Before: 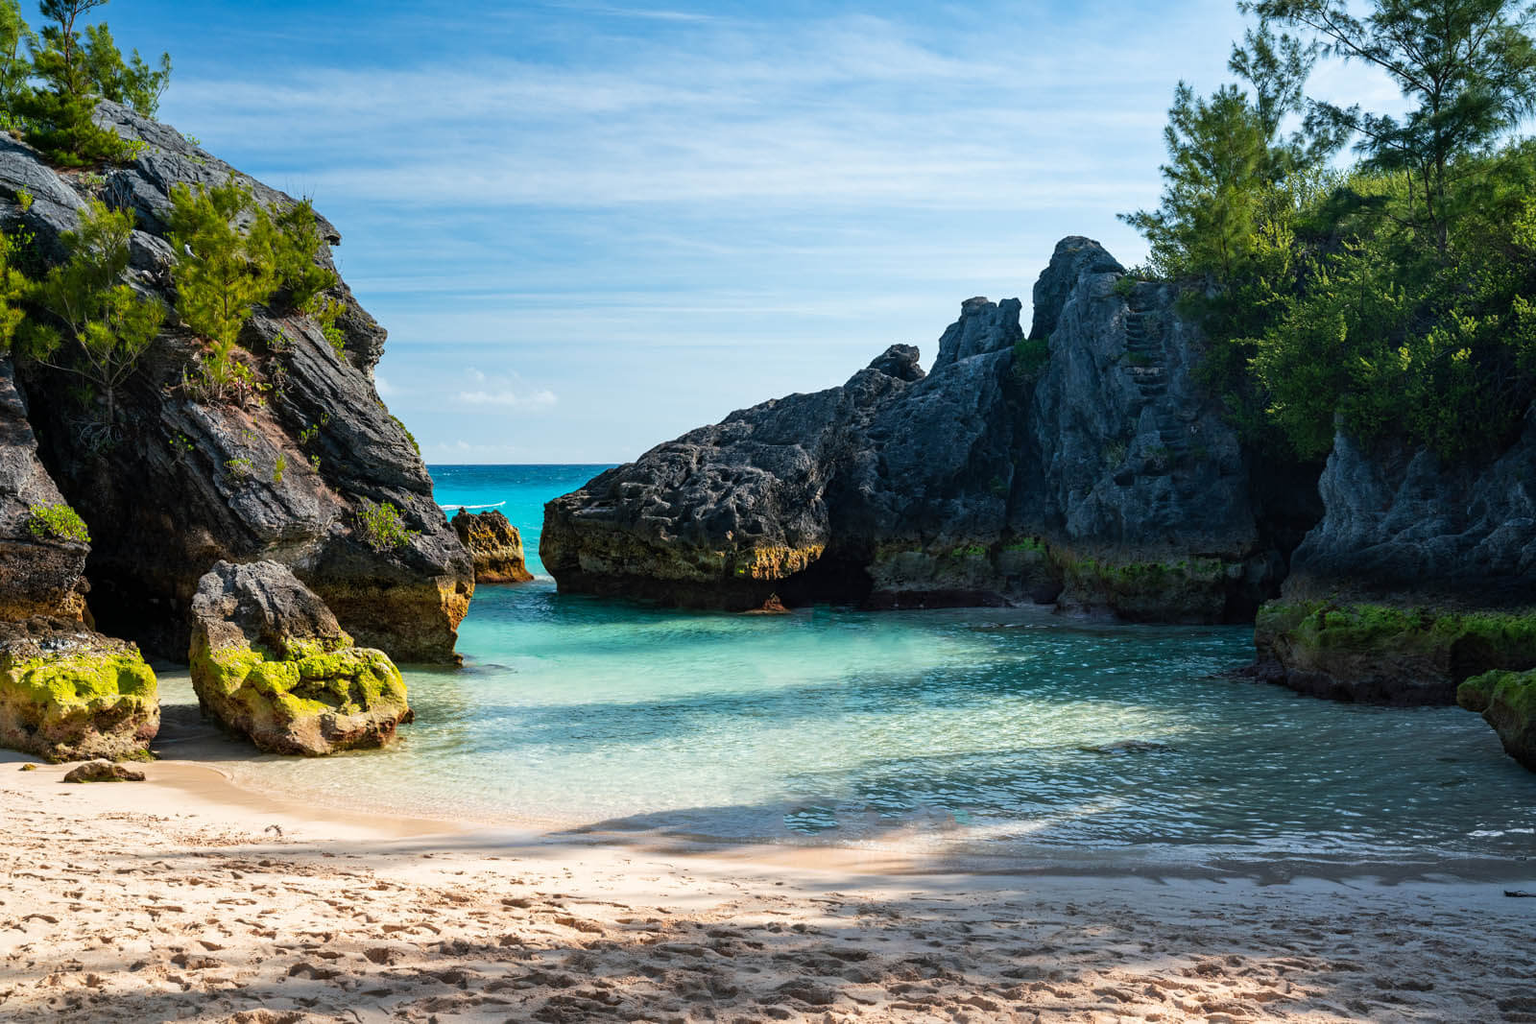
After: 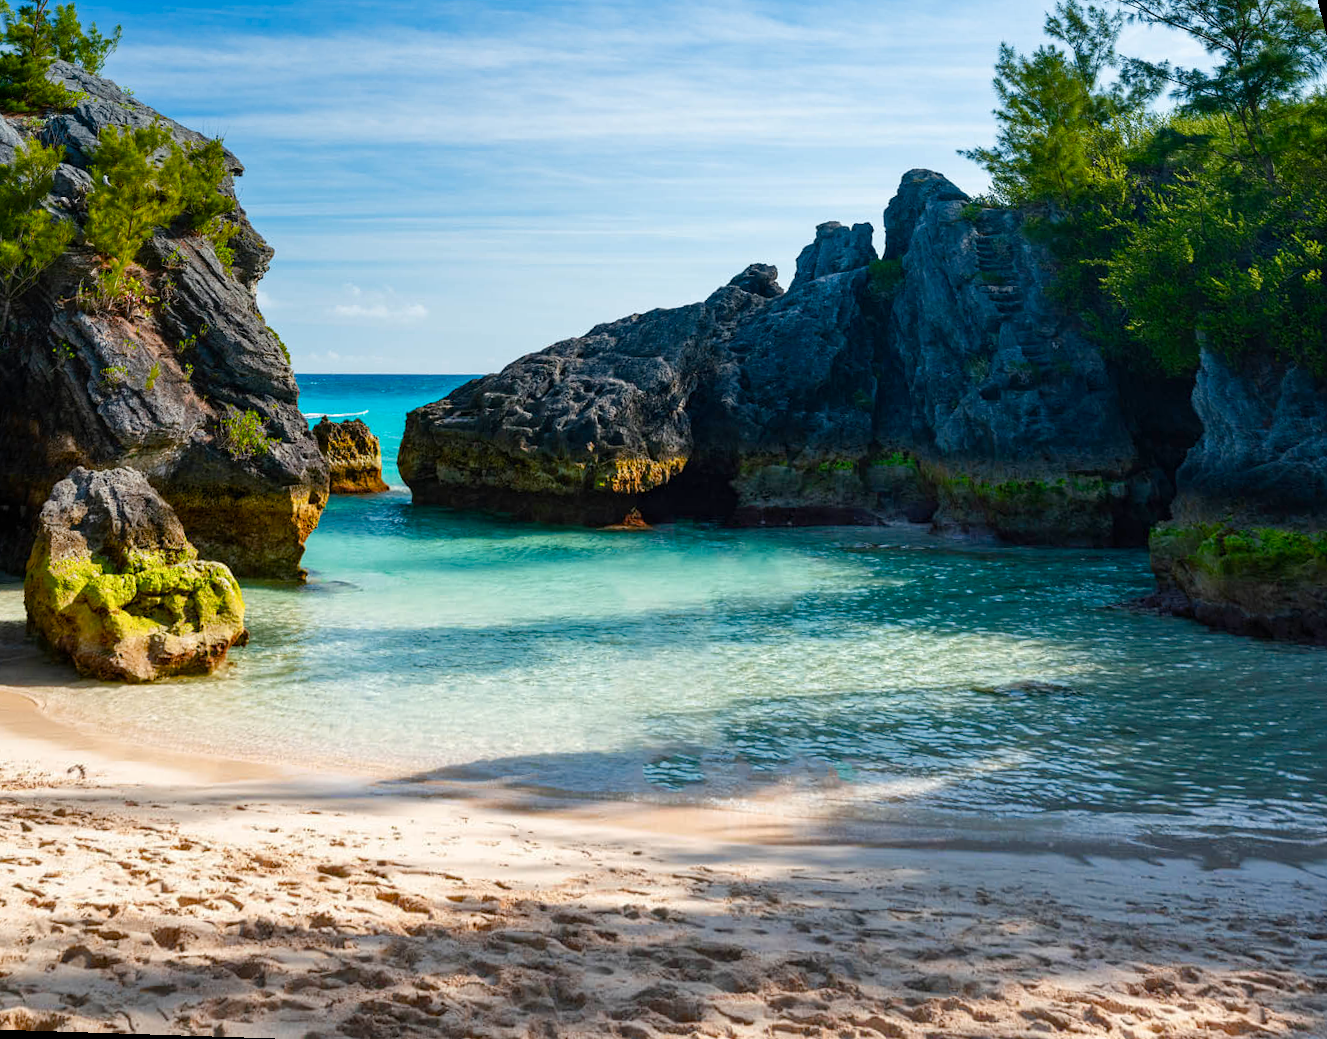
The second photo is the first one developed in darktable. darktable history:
color balance rgb: perceptual saturation grading › global saturation 20%, perceptual saturation grading › highlights -25%, perceptual saturation grading › shadows 50%
rotate and perspective: rotation 0.72°, lens shift (vertical) -0.352, lens shift (horizontal) -0.051, crop left 0.152, crop right 0.859, crop top 0.019, crop bottom 0.964
